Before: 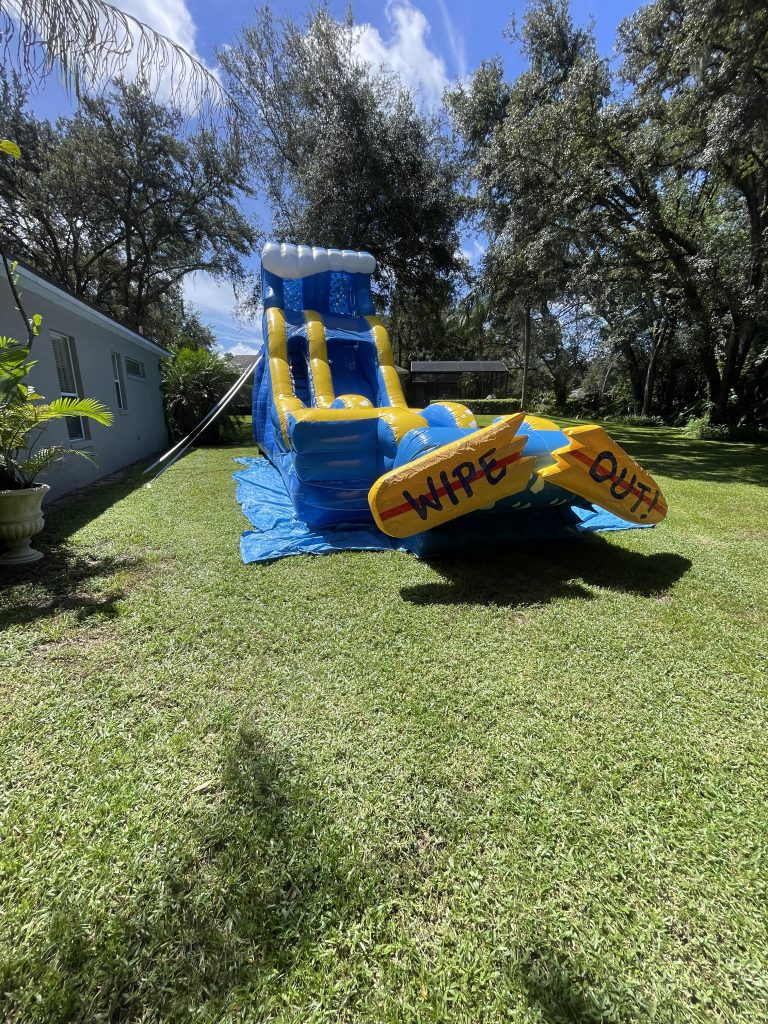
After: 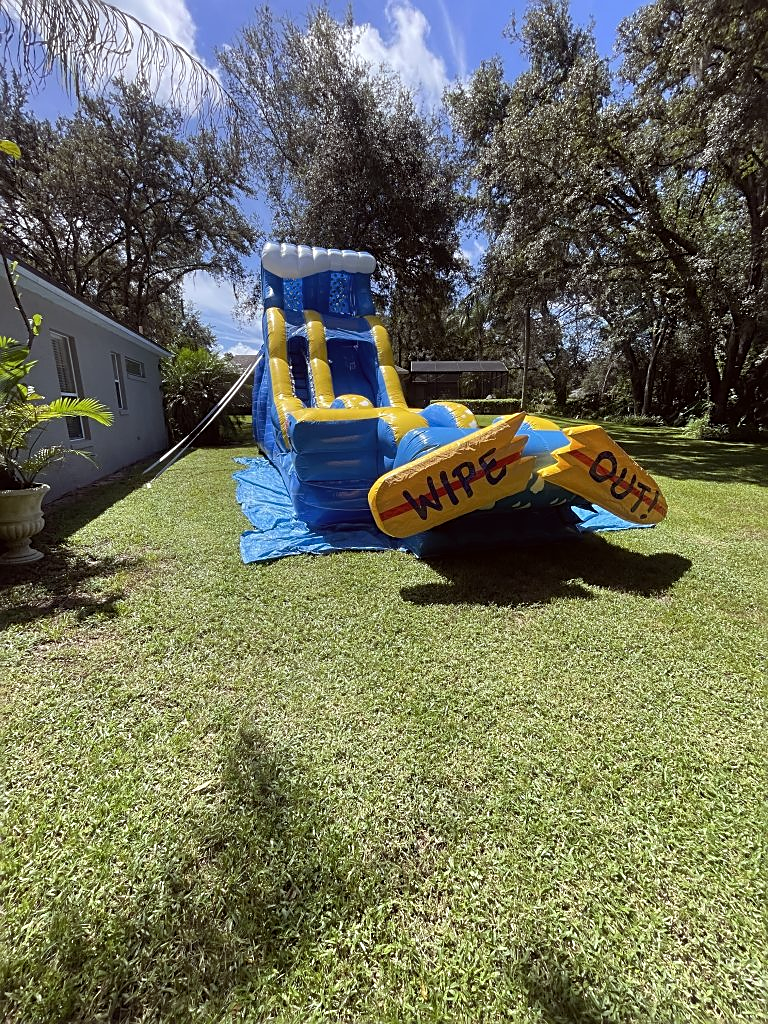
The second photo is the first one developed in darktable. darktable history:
sharpen: on, module defaults
color balance: mode lift, gamma, gain (sRGB), lift [1, 1.049, 1, 1]
white balance: emerald 1
